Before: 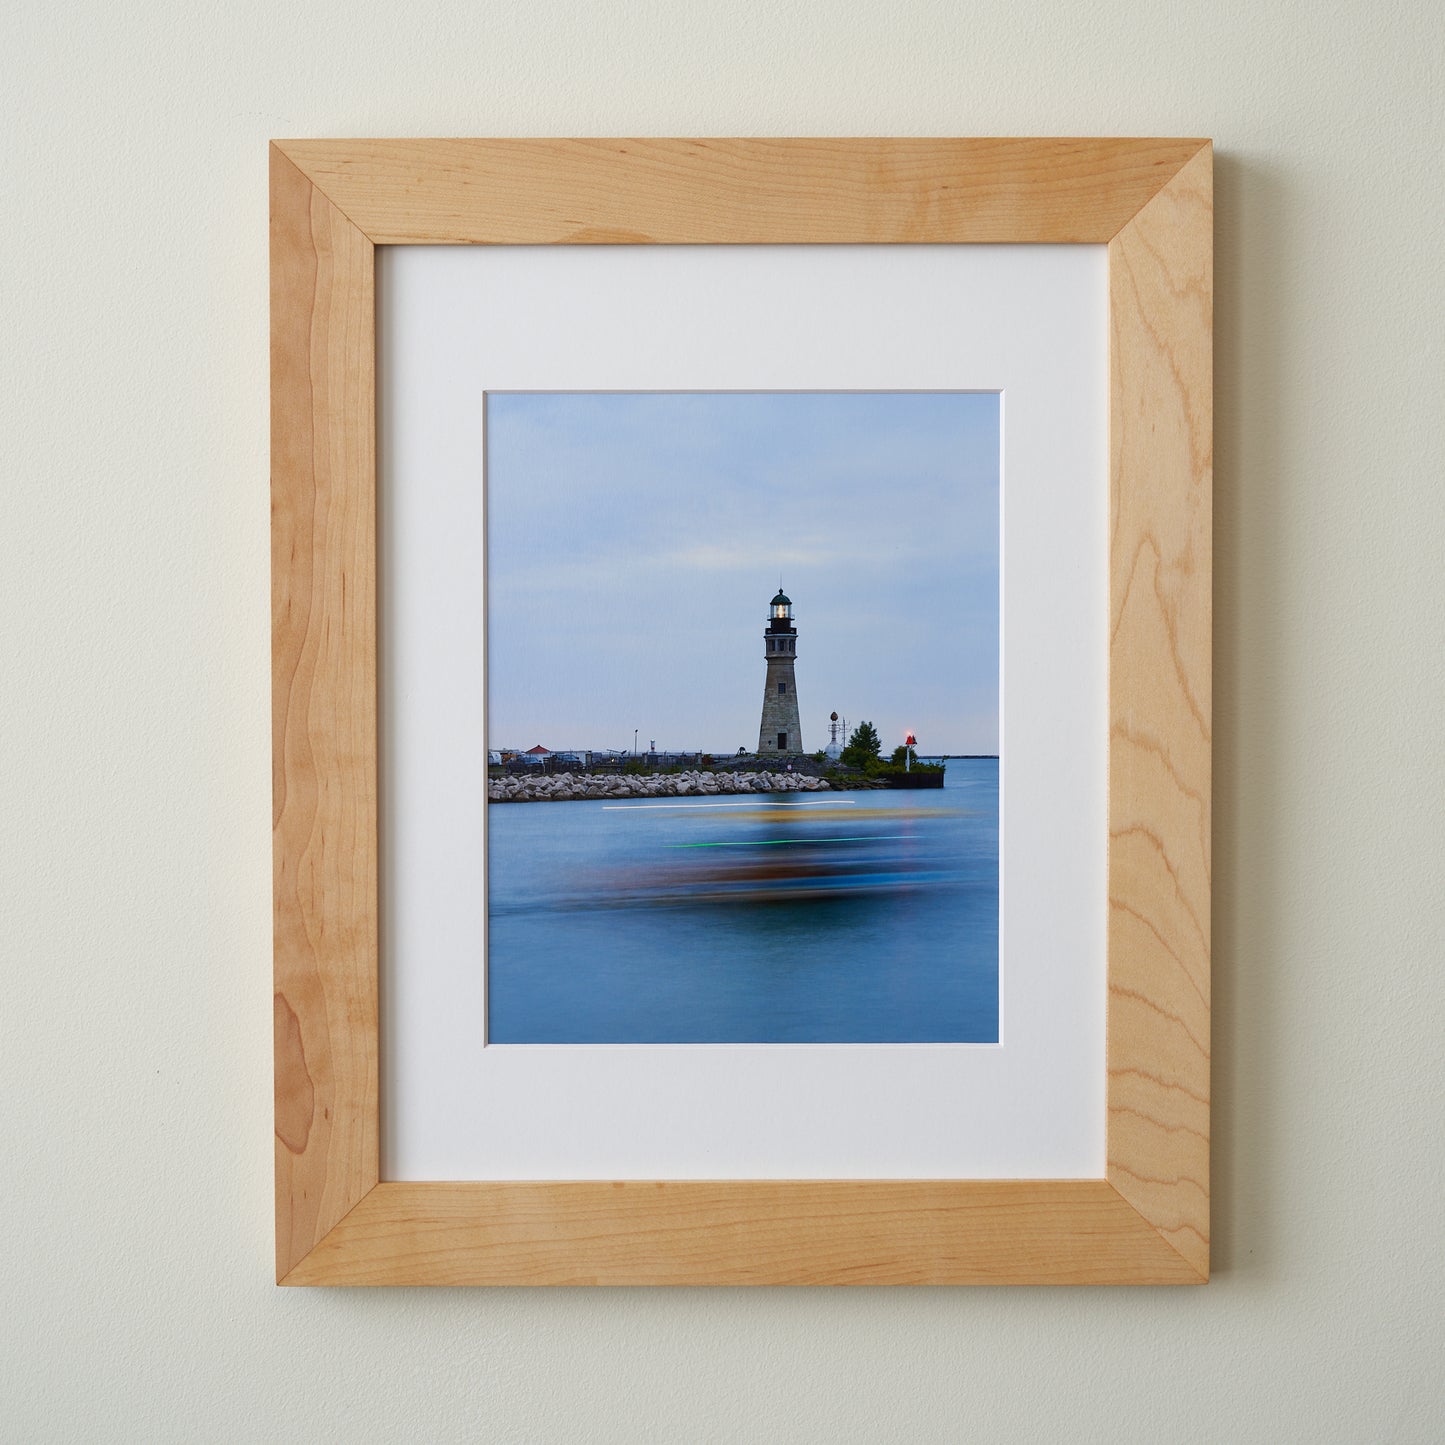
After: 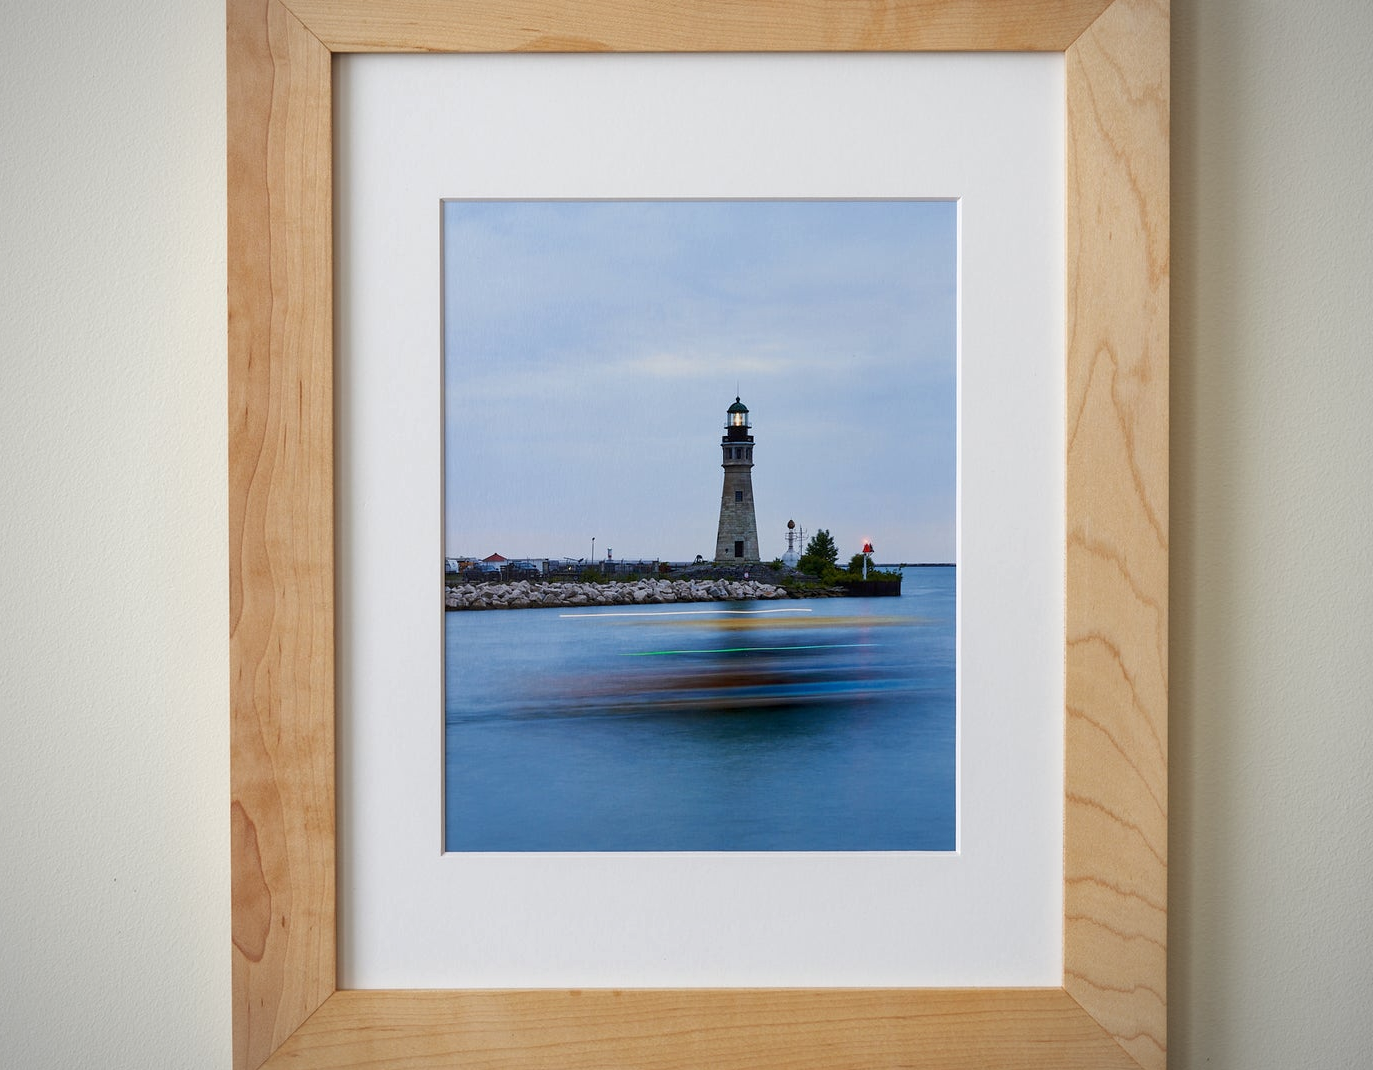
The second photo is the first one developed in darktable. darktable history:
local contrast: highlights 100%, shadows 100%, detail 120%, midtone range 0.2
vignetting: fall-off radius 60.65%
crop and rotate: left 2.991%, top 13.302%, right 1.981%, bottom 12.636%
